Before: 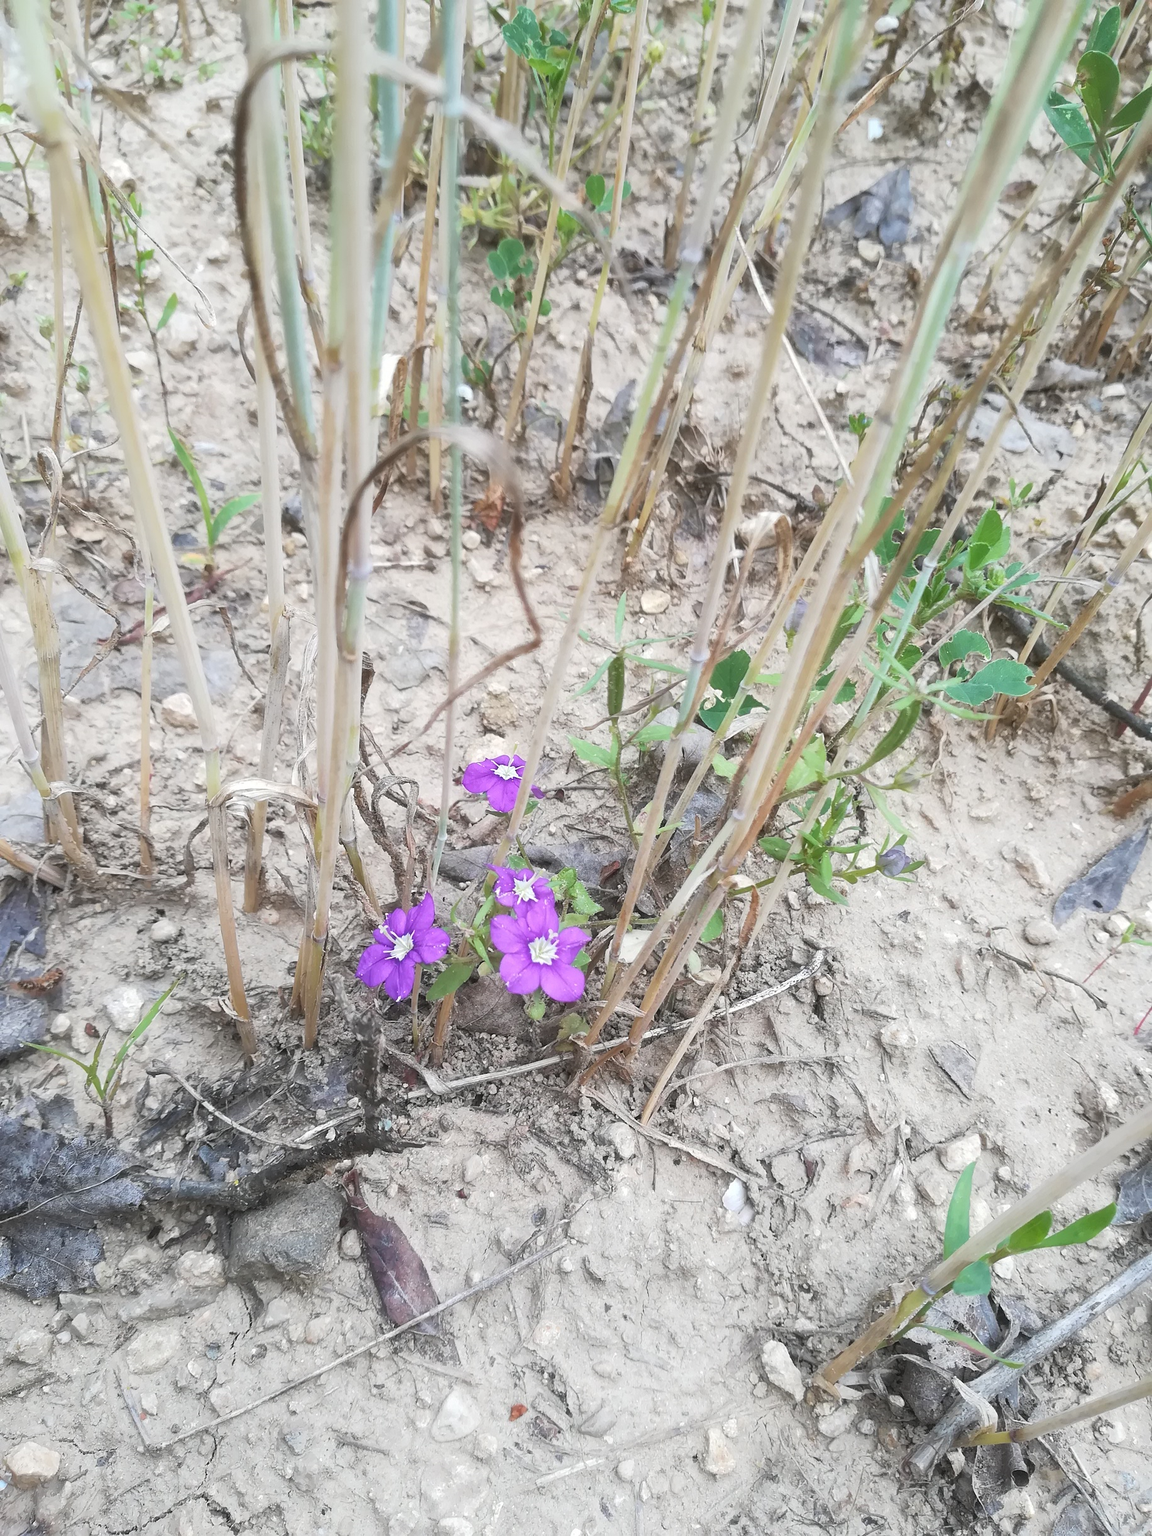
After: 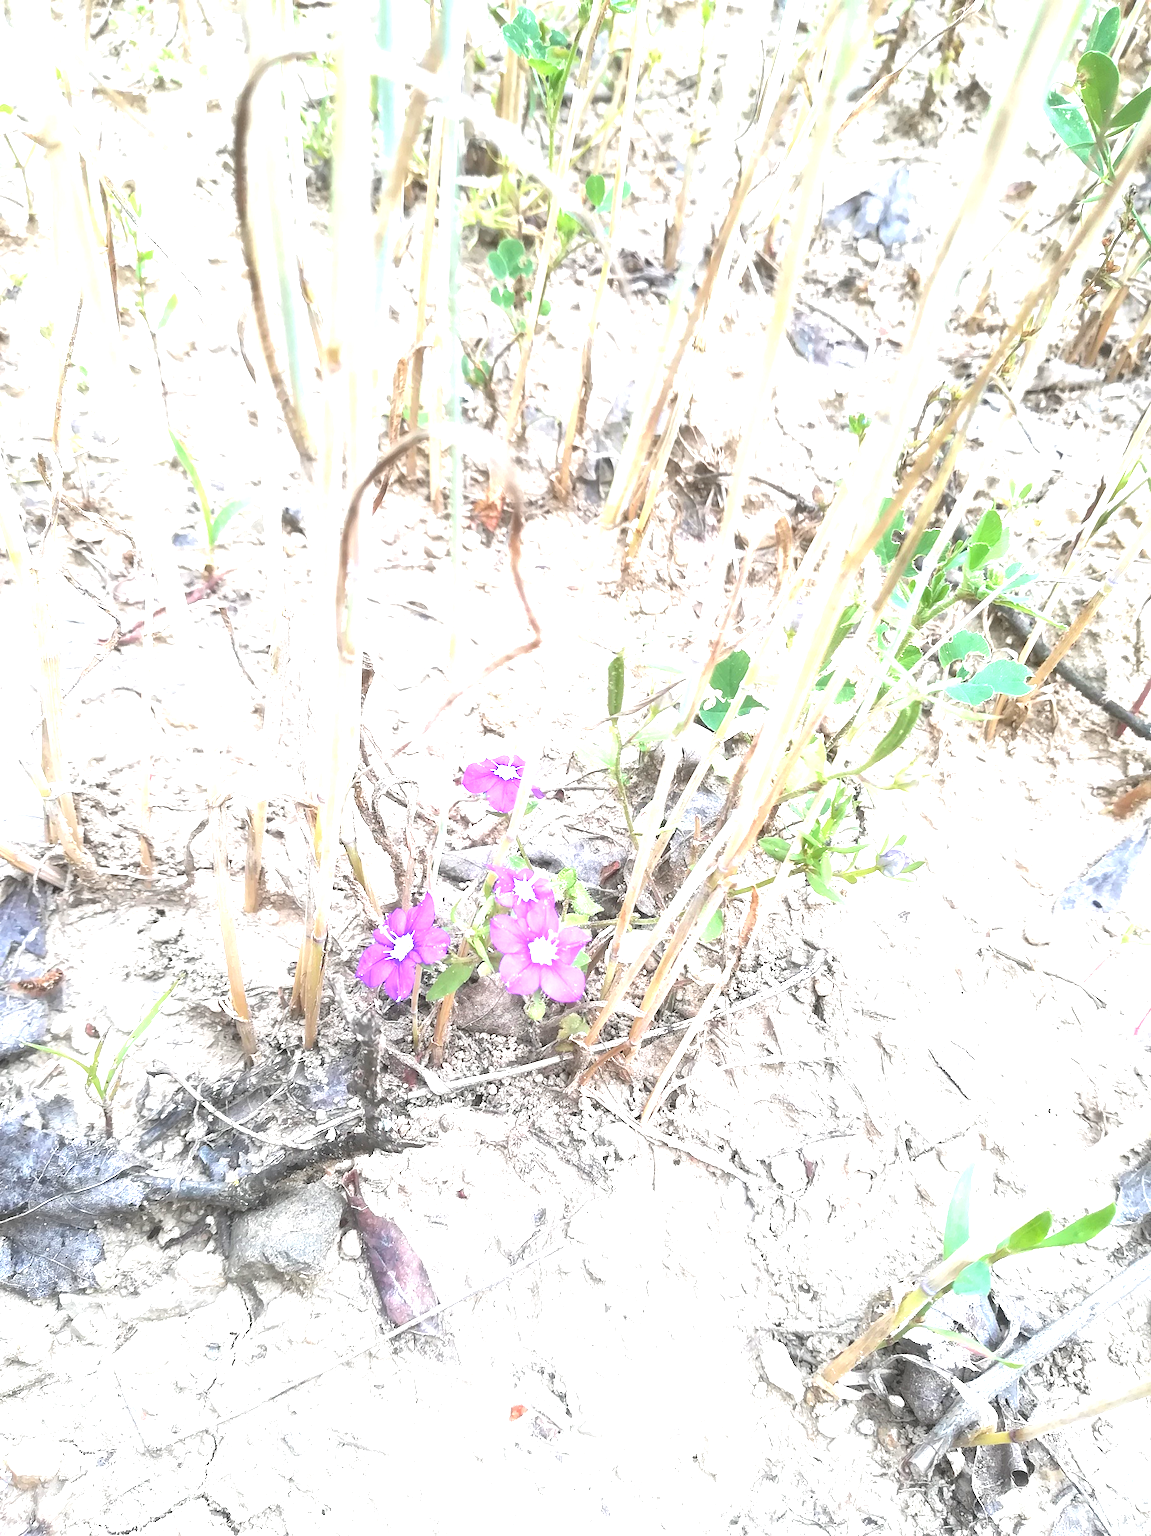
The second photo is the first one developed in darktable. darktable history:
exposure: black level correction 0, exposure 1.475 EV, compensate highlight preservation false
